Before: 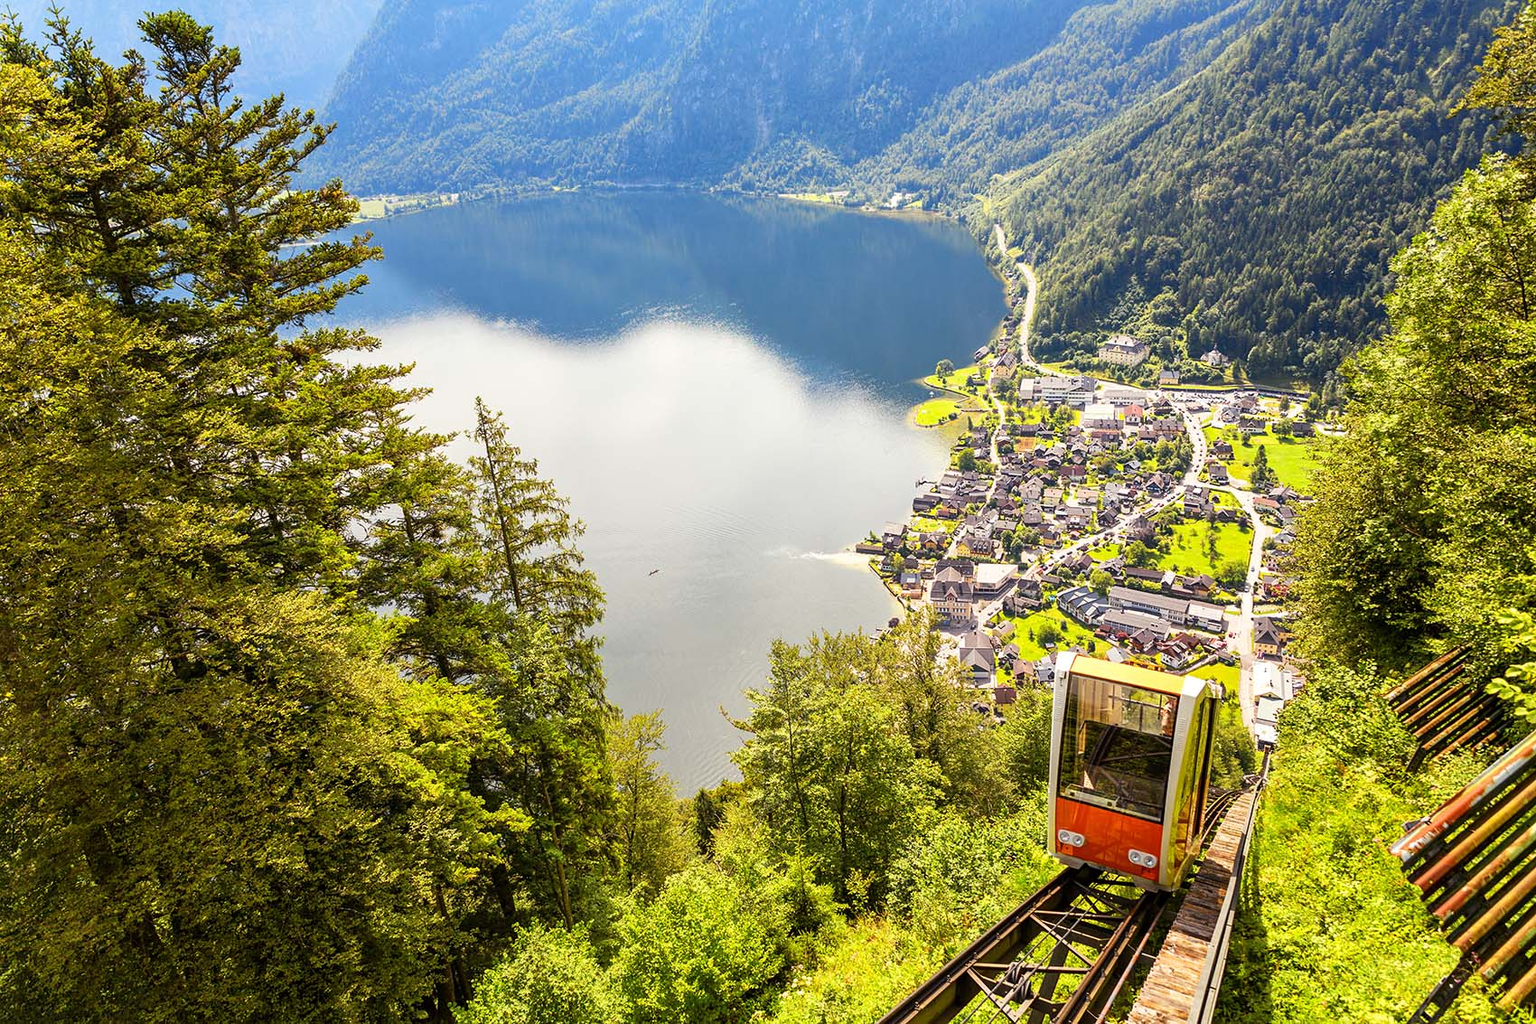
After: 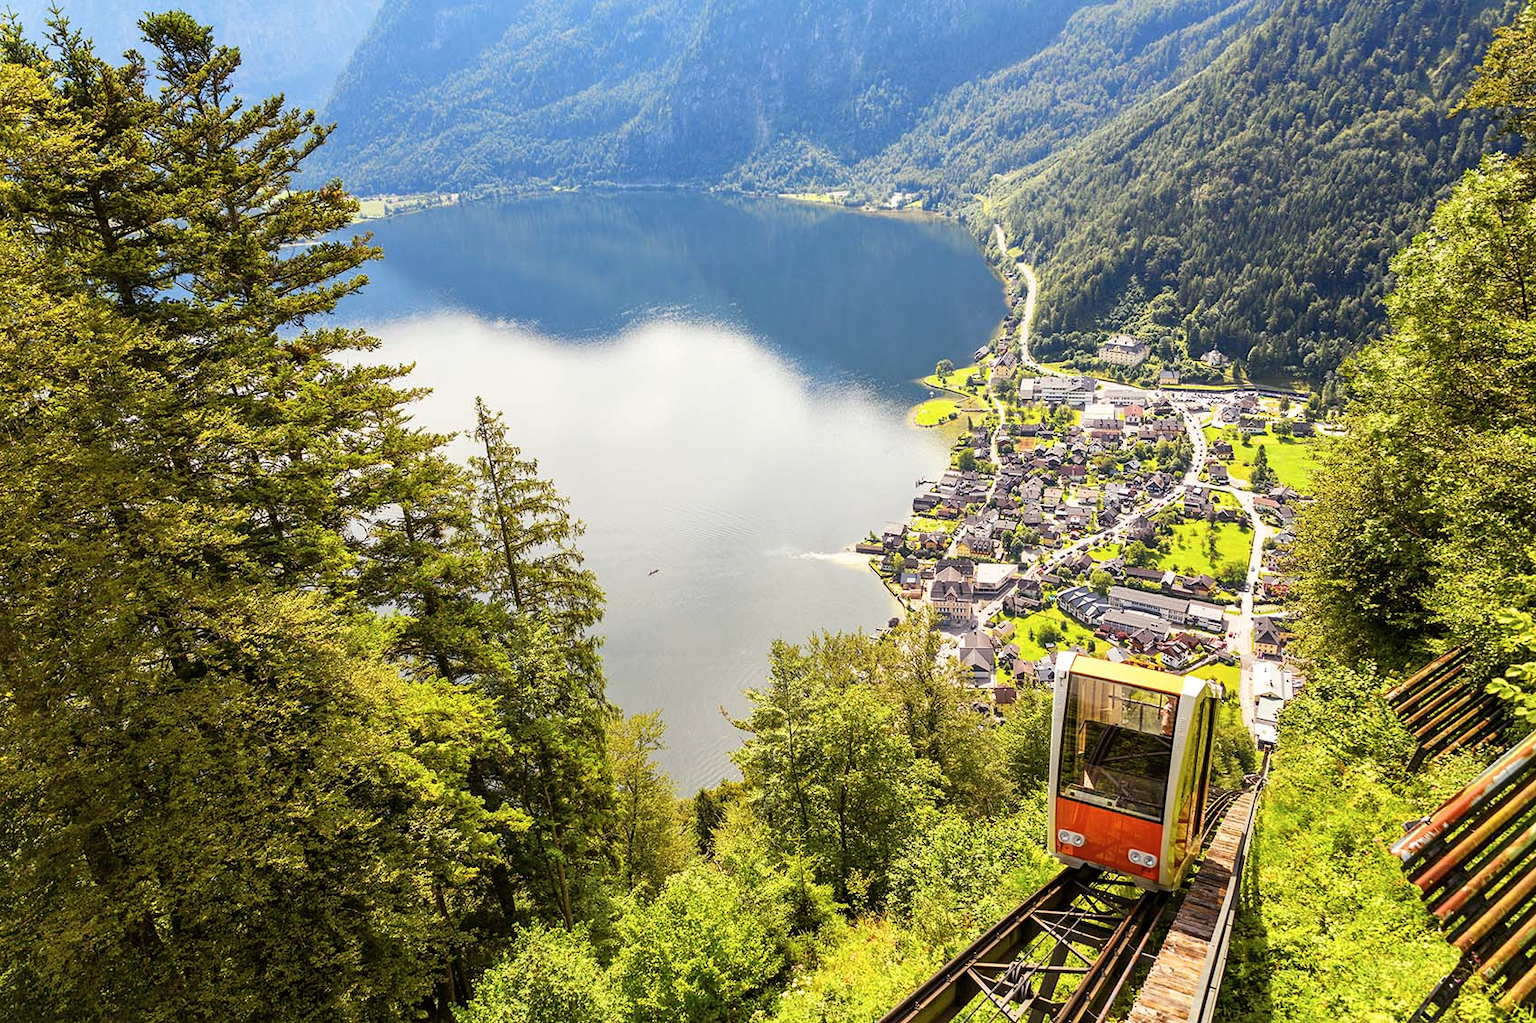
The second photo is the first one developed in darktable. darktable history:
contrast brightness saturation: contrast 0.007, saturation -0.057
